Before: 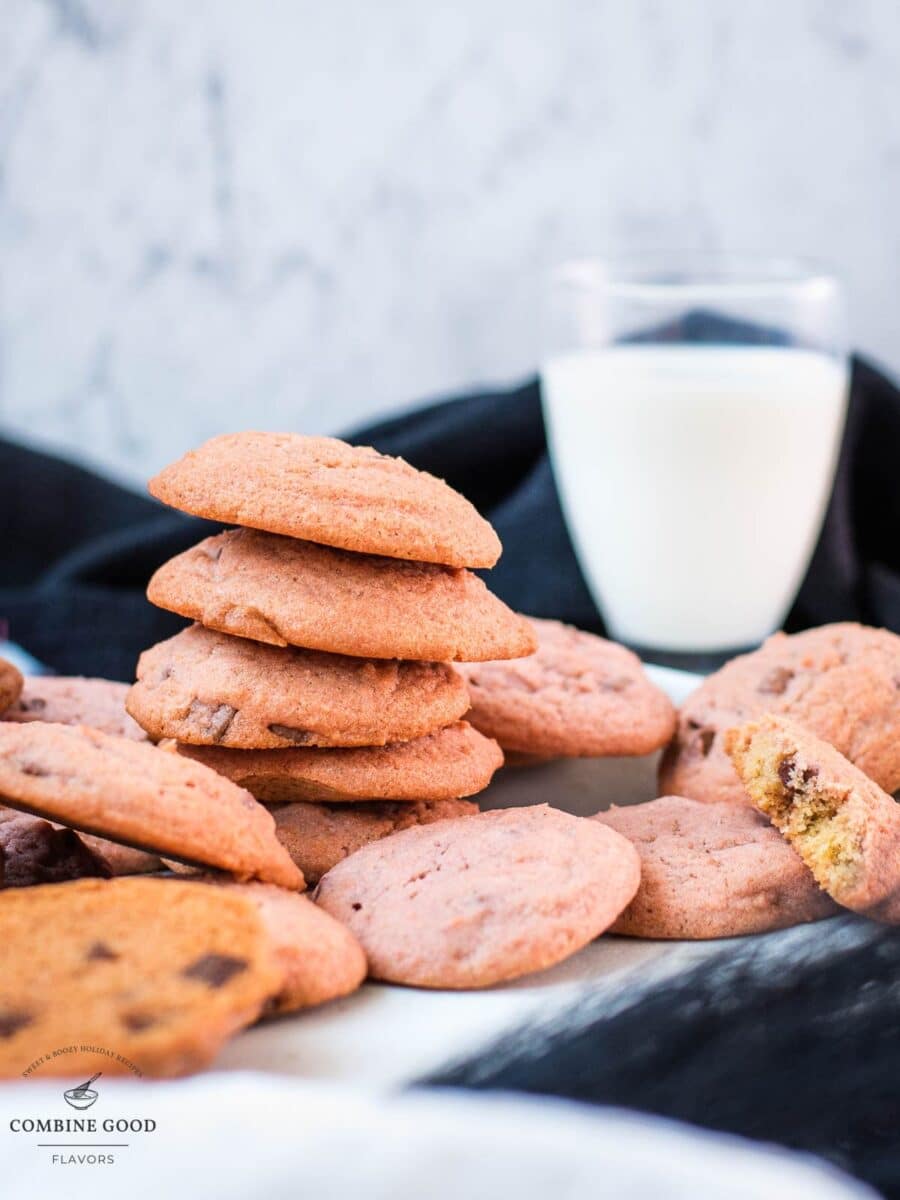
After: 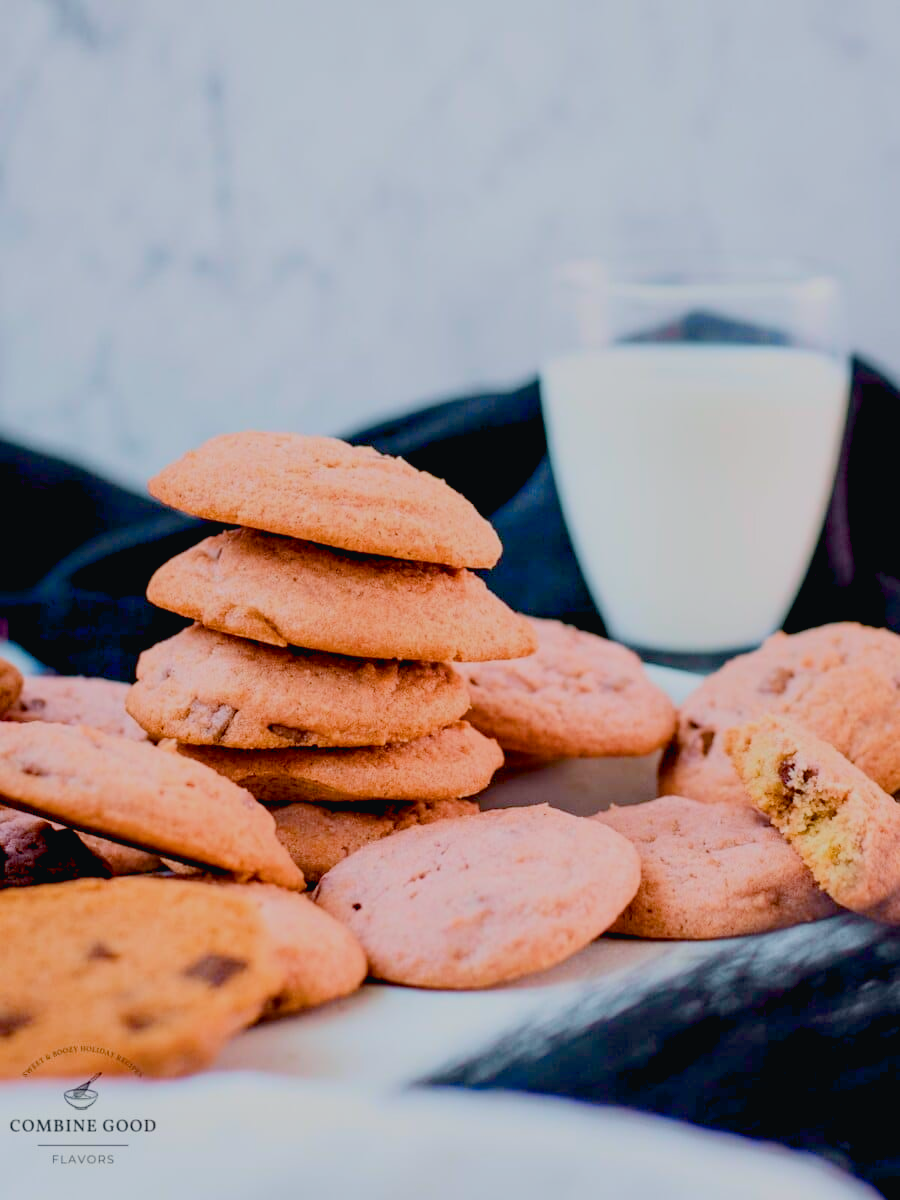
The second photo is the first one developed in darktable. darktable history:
exposure: black level correction 0, exposure -0.722 EV, compensate highlight preservation false
color balance rgb: global offset › luminance -0.843%, perceptual saturation grading › global saturation 20%, perceptual saturation grading › highlights -25.096%, perceptual saturation grading › shadows 25.535%, contrast -29.824%
tone curve: curves: ch0 [(0, 0.023) (0.087, 0.065) (0.184, 0.168) (0.45, 0.54) (0.57, 0.683) (0.722, 0.825) (0.877, 0.948) (1, 1)]; ch1 [(0, 0) (0.388, 0.369) (0.44, 0.44) (0.489, 0.481) (0.534, 0.551) (0.657, 0.659) (1, 1)]; ch2 [(0, 0) (0.353, 0.317) (0.408, 0.427) (0.472, 0.46) (0.5, 0.496) (0.537, 0.539) (0.576, 0.592) (0.625, 0.631) (1, 1)], color space Lab, independent channels, preserve colors none
